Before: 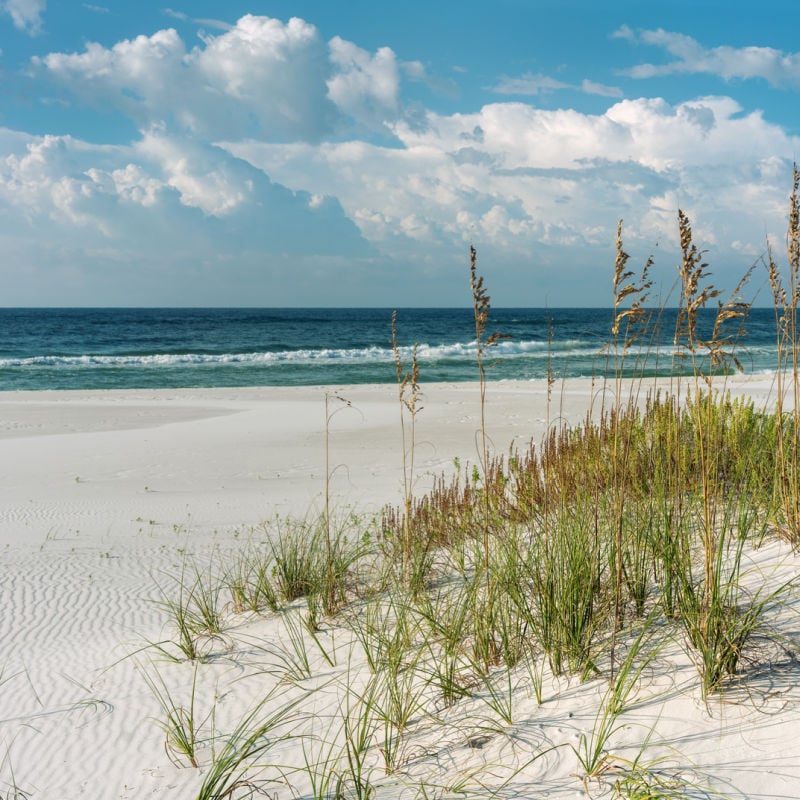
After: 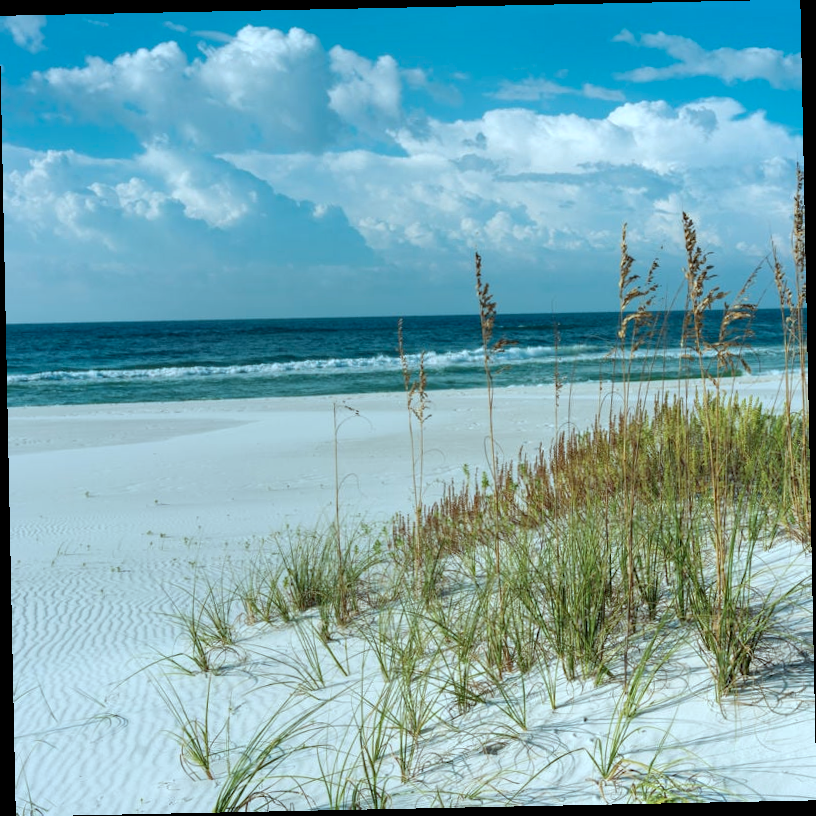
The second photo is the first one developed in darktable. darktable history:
rotate and perspective: rotation -1.17°, automatic cropping off
color correction: highlights a* -11.71, highlights b* -15.58
